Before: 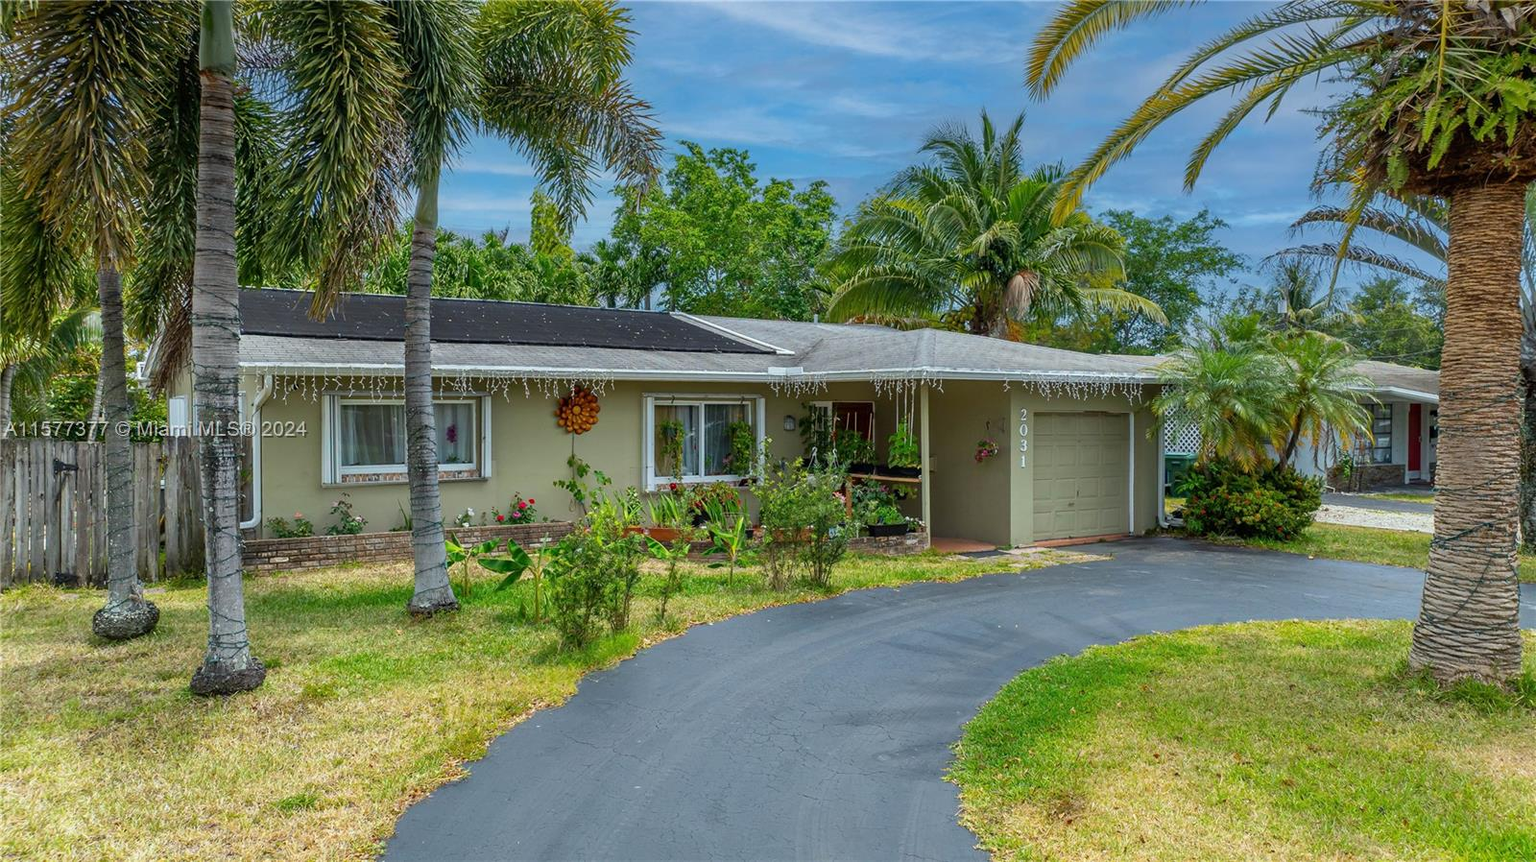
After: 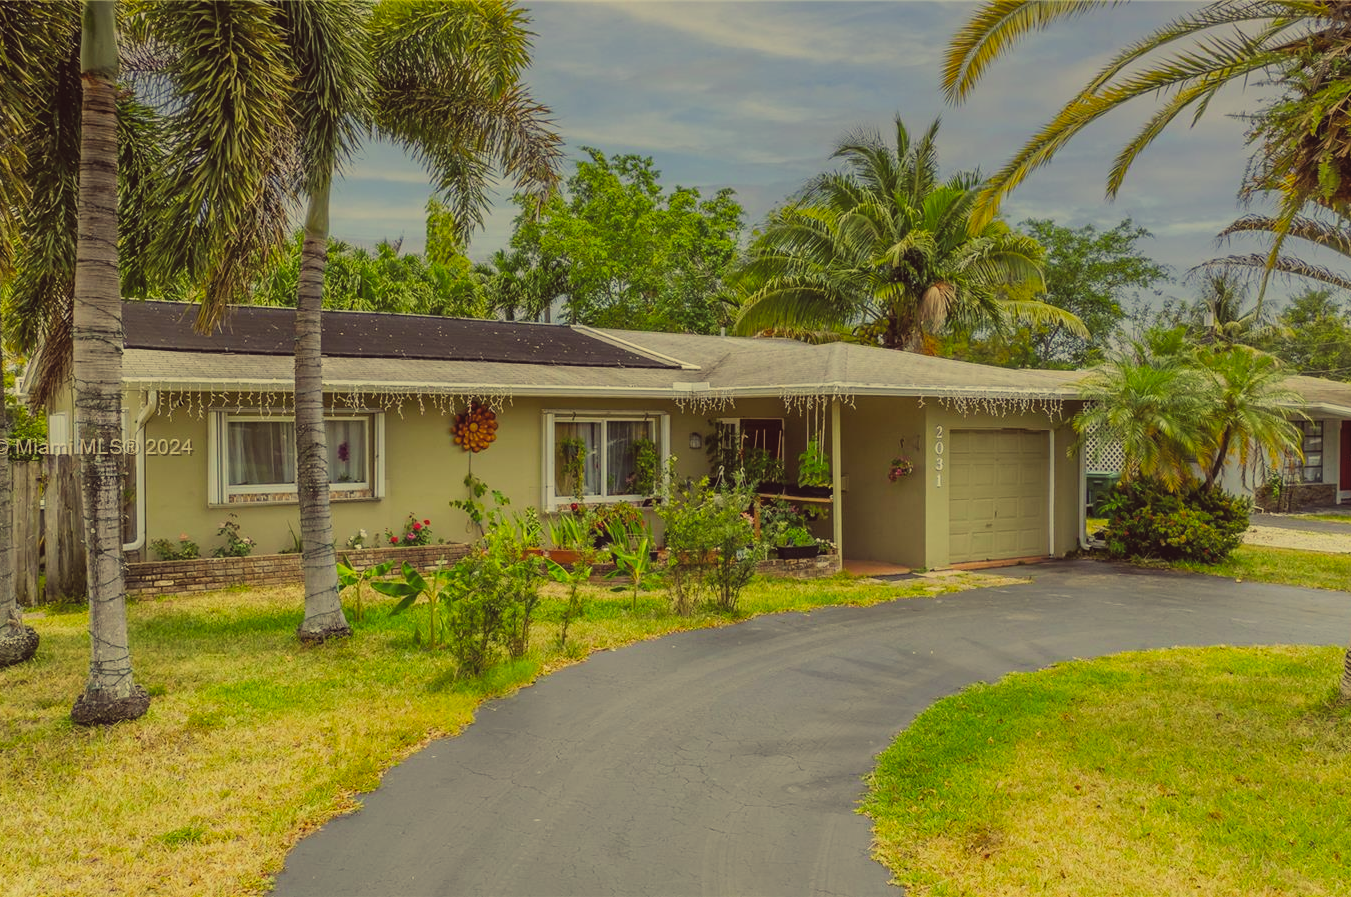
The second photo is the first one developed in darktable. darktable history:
exposure: black level correction -0.015, compensate highlight preservation false
filmic rgb: black relative exposure -7.65 EV, white relative exposure 4.56 EV, hardness 3.61
color correction: highlights a* -0.392, highlights b* 39.94, shadows a* 9.5, shadows b* -0.347
crop: left 7.991%, right 7.51%
